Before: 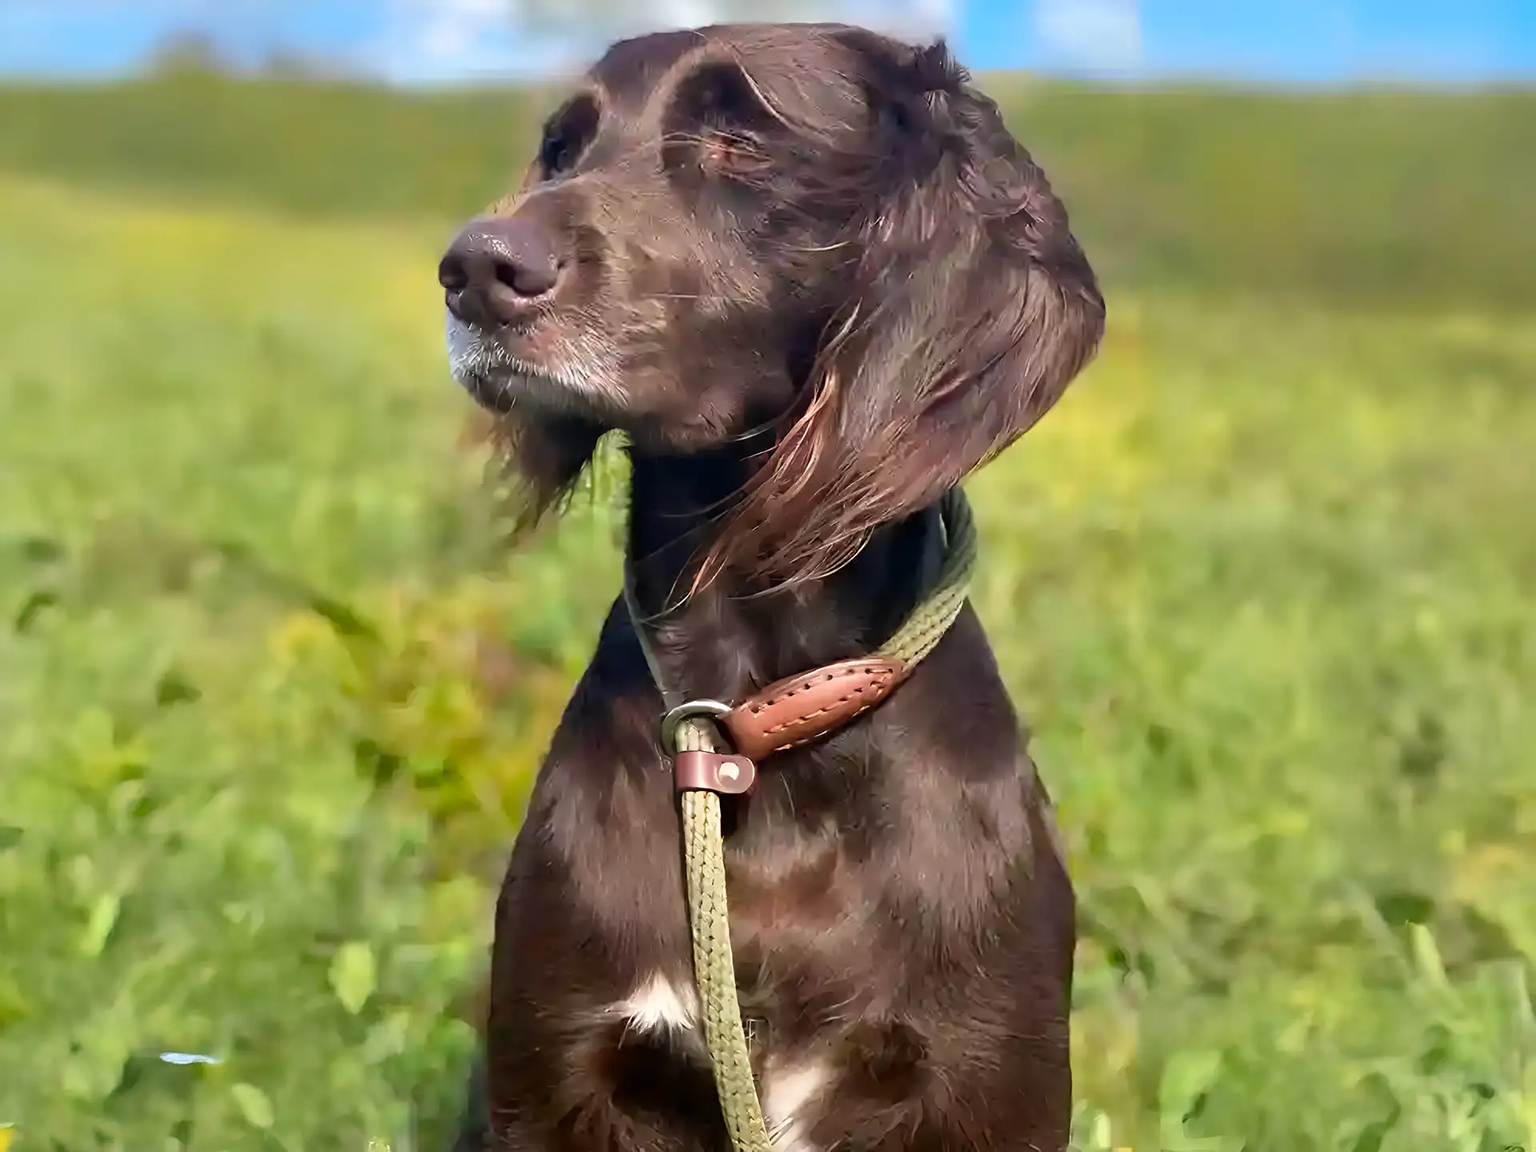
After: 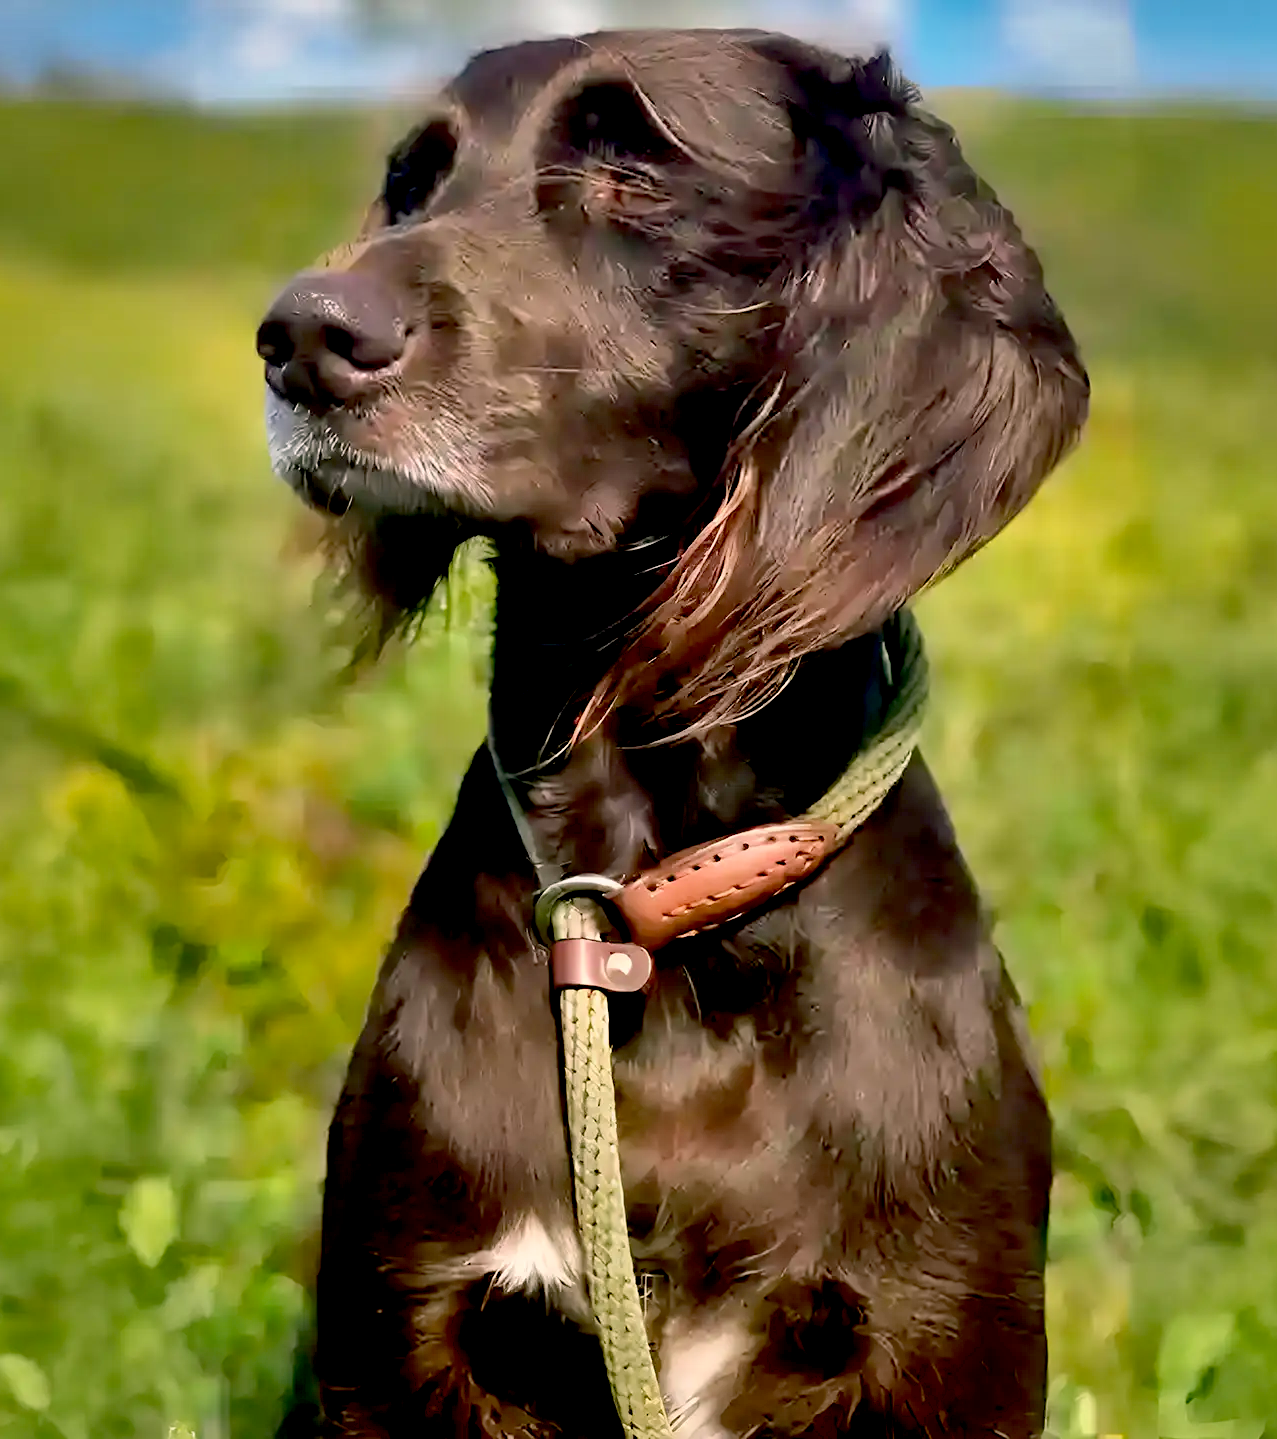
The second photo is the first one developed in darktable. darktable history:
exposure: black level correction 0.029, exposure -0.08 EV, compensate highlight preservation false
color correction: highlights a* 3.94, highlights b* 4.92, shadows a* -6.85, shadows b* 4.96
crop and rotate: left 15.216%, right 18.267%
shadows and highlights: radius 105.99, shadows 41.1, highlights -72.71, low approximation 0.01, soften with gaussian
